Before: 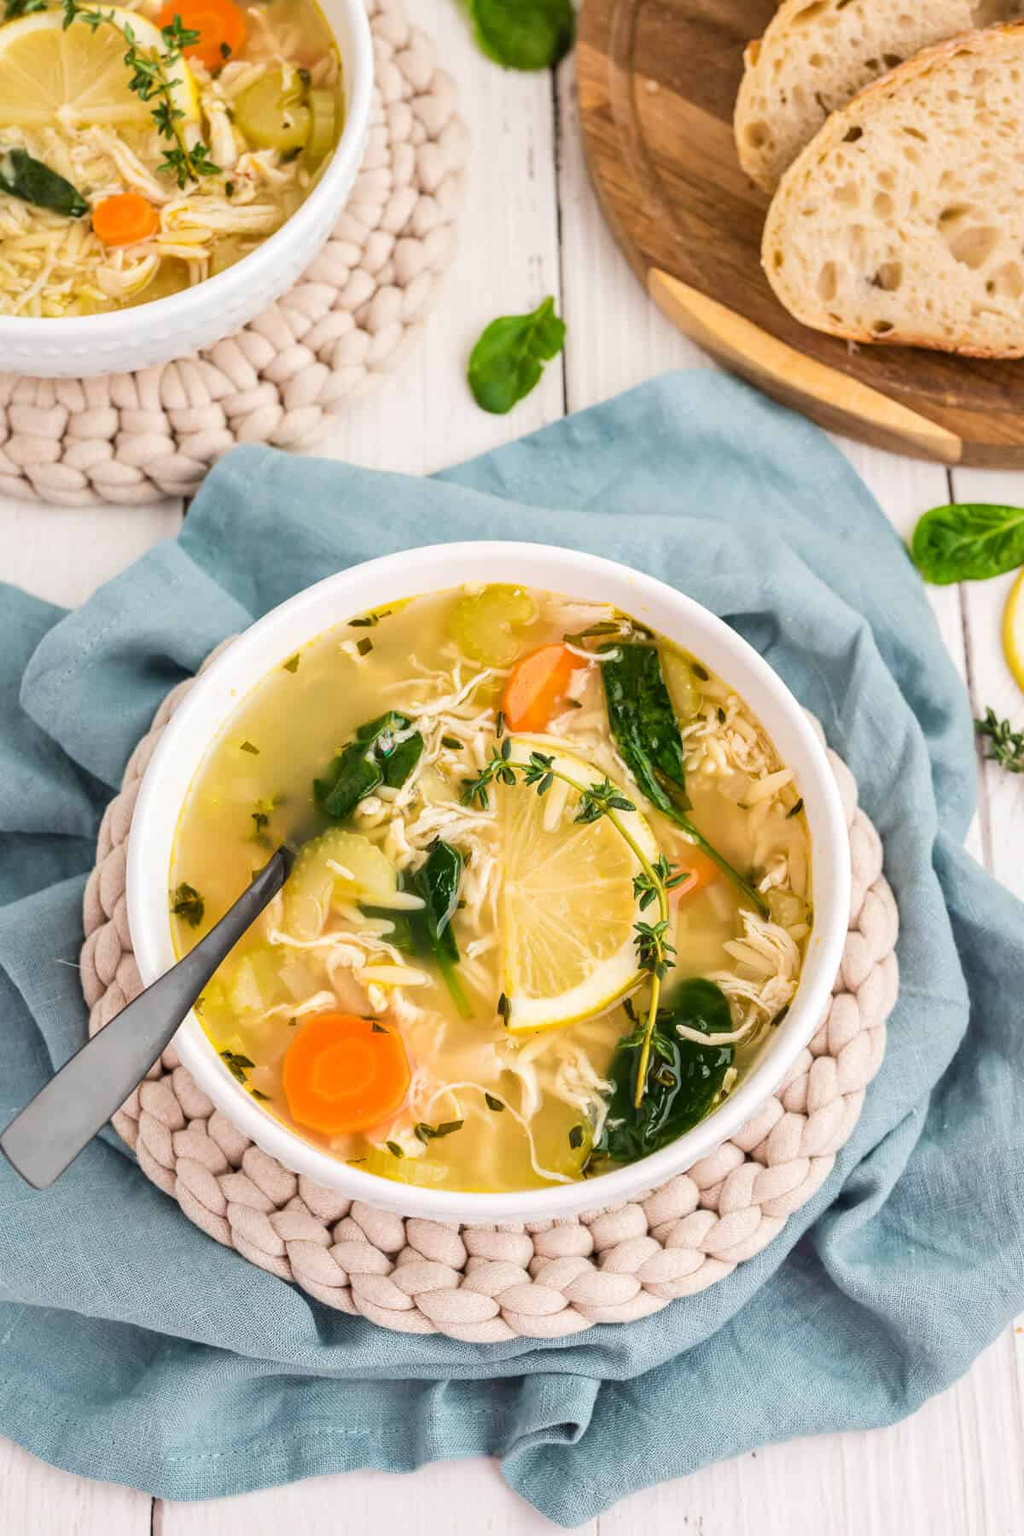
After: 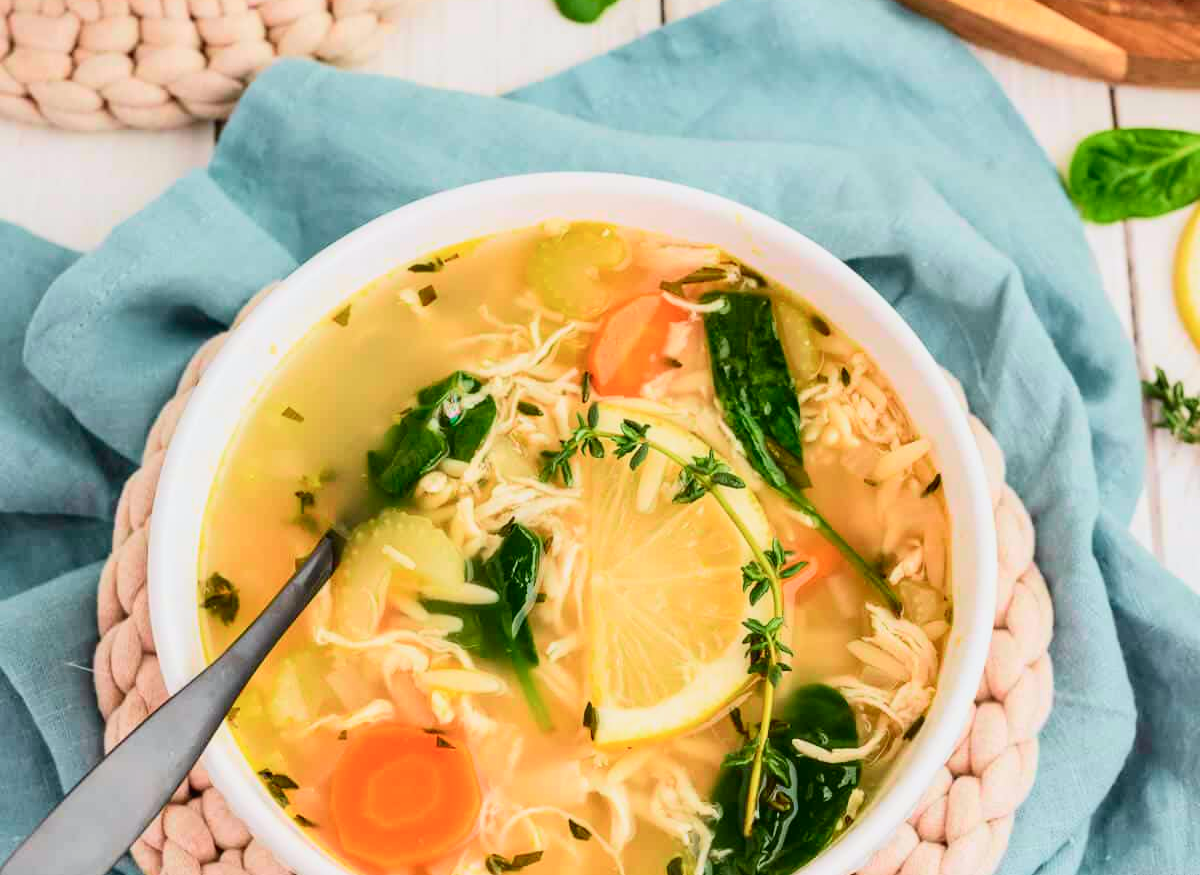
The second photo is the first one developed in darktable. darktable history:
tone curve: curves: ch0 [(0, 0.012) (0.052, 0.04) (0.107, 0.086) (0.269, 0.266) (0.471, 0.503) (0.731, 0.771) (0.921, 0.909) (0.999, 0.951)]; ch1 [(0, 0) (0.339, 0.298) (0.402, 0.363) (0.444, 0.415) (0.485, 0.469) (0.494, 0.493) (0.504, 0.501) (0.525, 0.534) (0.555, 0.593) (0.594, 0.648) (1, 1)]; ch2 [(0, 0) (0.48, 0.48) (0.504, 0.5) (0.535, 0.557) (0.581, 0.623) (0.649, 0.683) (0.824, 0.815) (1, 1)], color space Lab, independent channels, preserve colors none
crop and rotate: top 25.712%, bottom 25.639%
